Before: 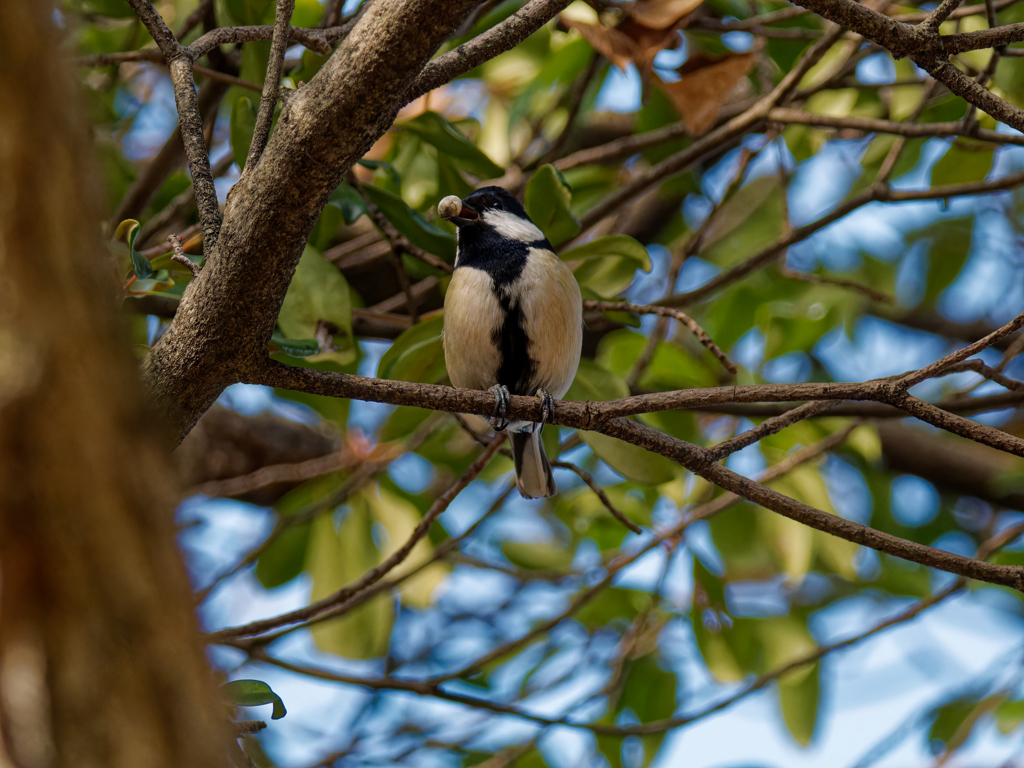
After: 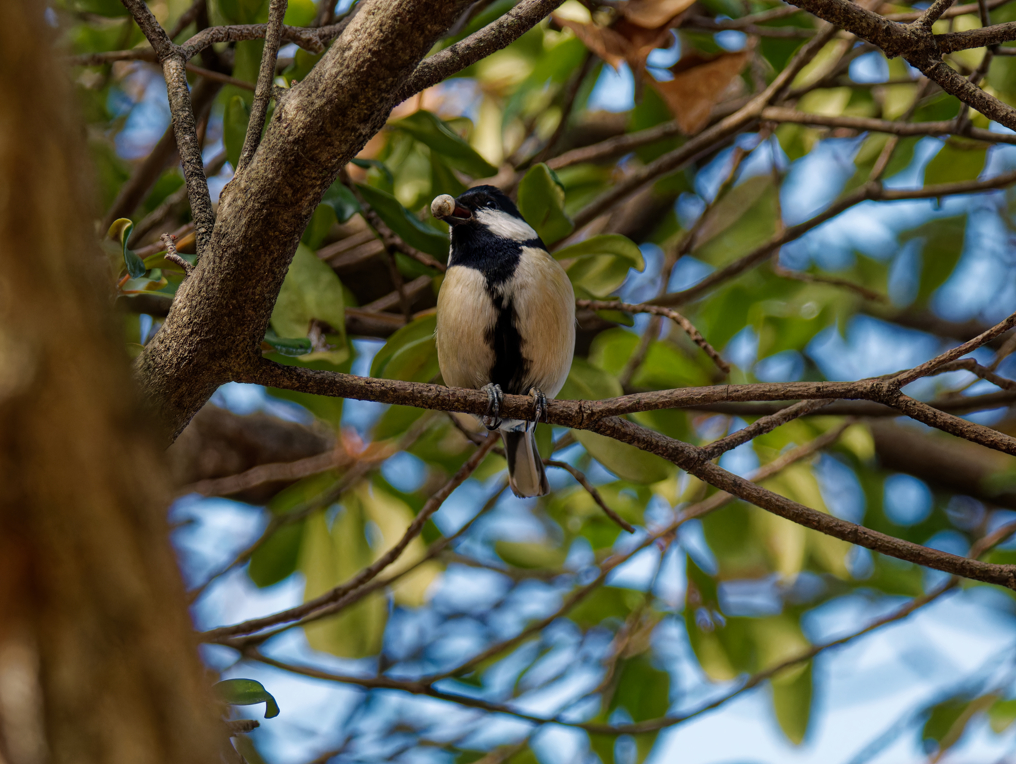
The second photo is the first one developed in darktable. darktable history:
crop and rotate: left 0.739%, top 0.146%, bottom 0.256%
